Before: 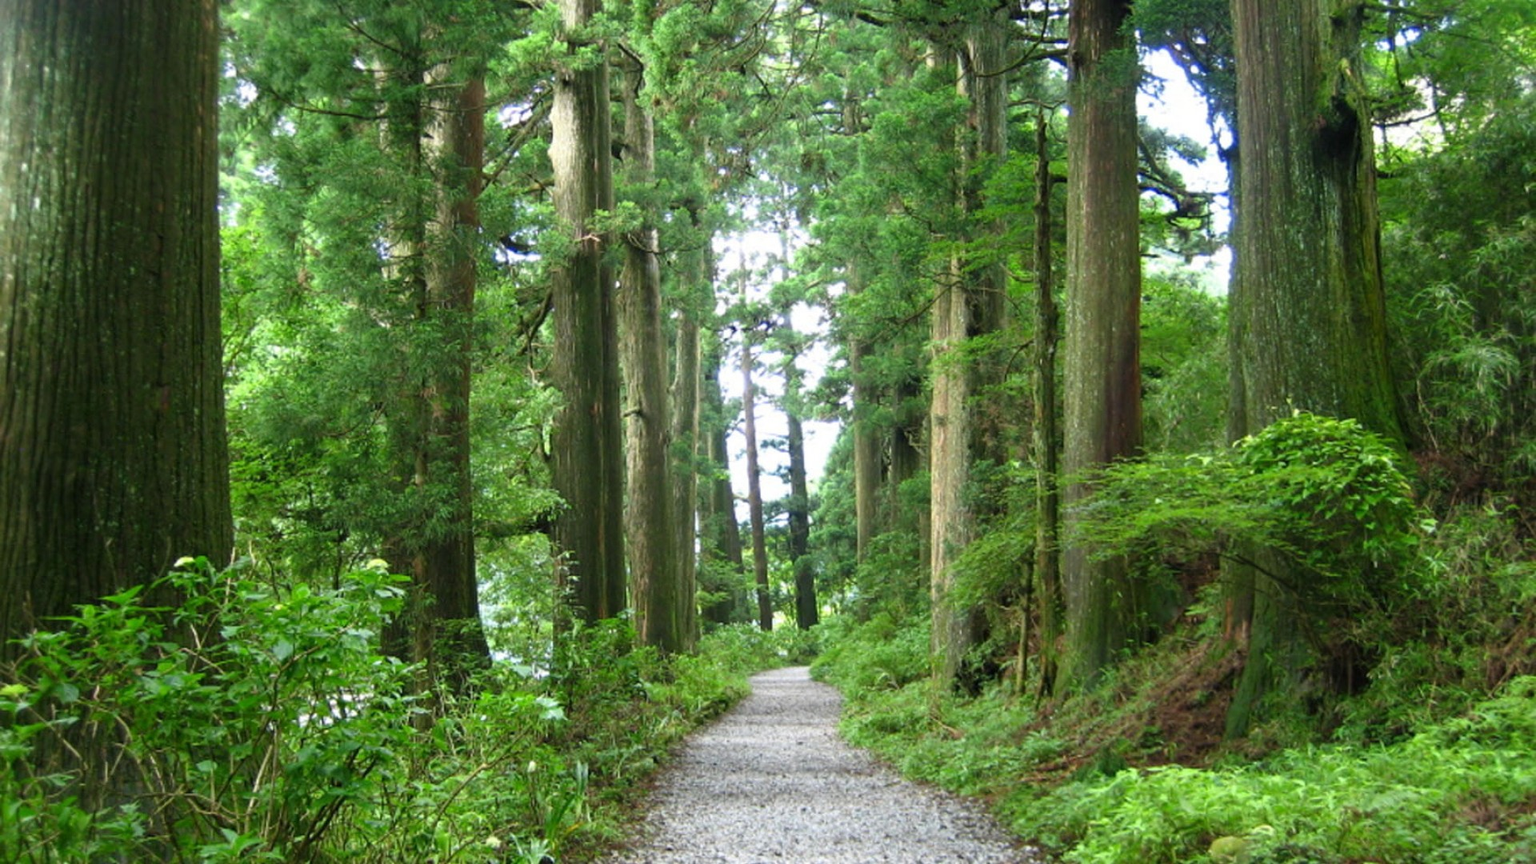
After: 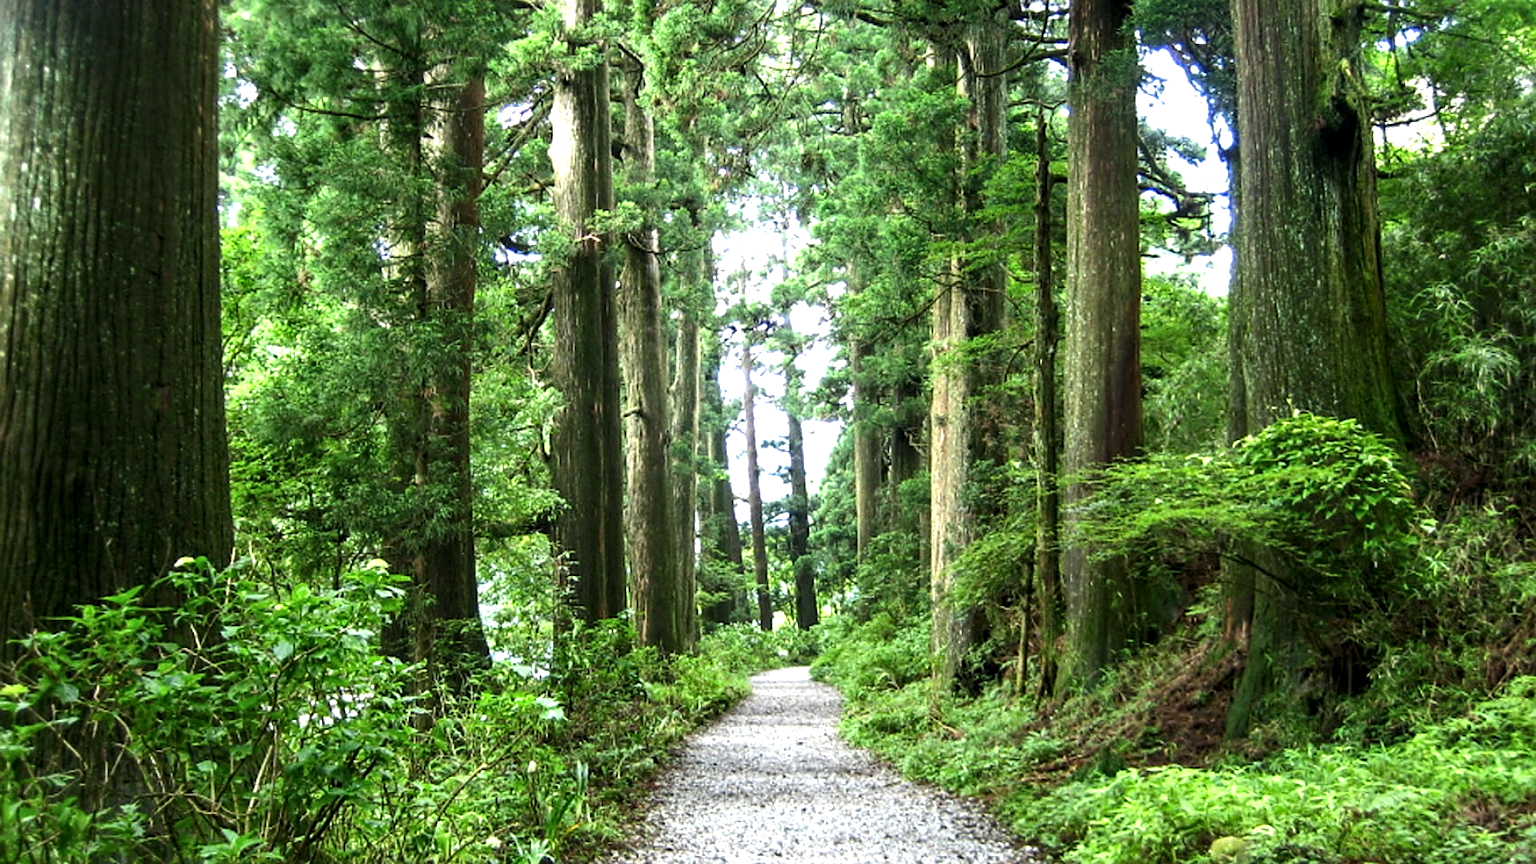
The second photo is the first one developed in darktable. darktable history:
local contrast: detail 130%
sharpen: radius 1.864, amount 0.398, threshold 1.271
tone equalizer: -8 EV -0.75 EV, -7 EV -0.7 EV, -6 EV -0.6 EV, -5 EV -0.4 EV, -3 EV 0.4 EV, -2 EV 0.6 EV, -1 EV 0.7 EV, +0 EV 0.75 EV, edges refinement/feathering 500, mask exposure compensation -1.57 EV, preserve details no
